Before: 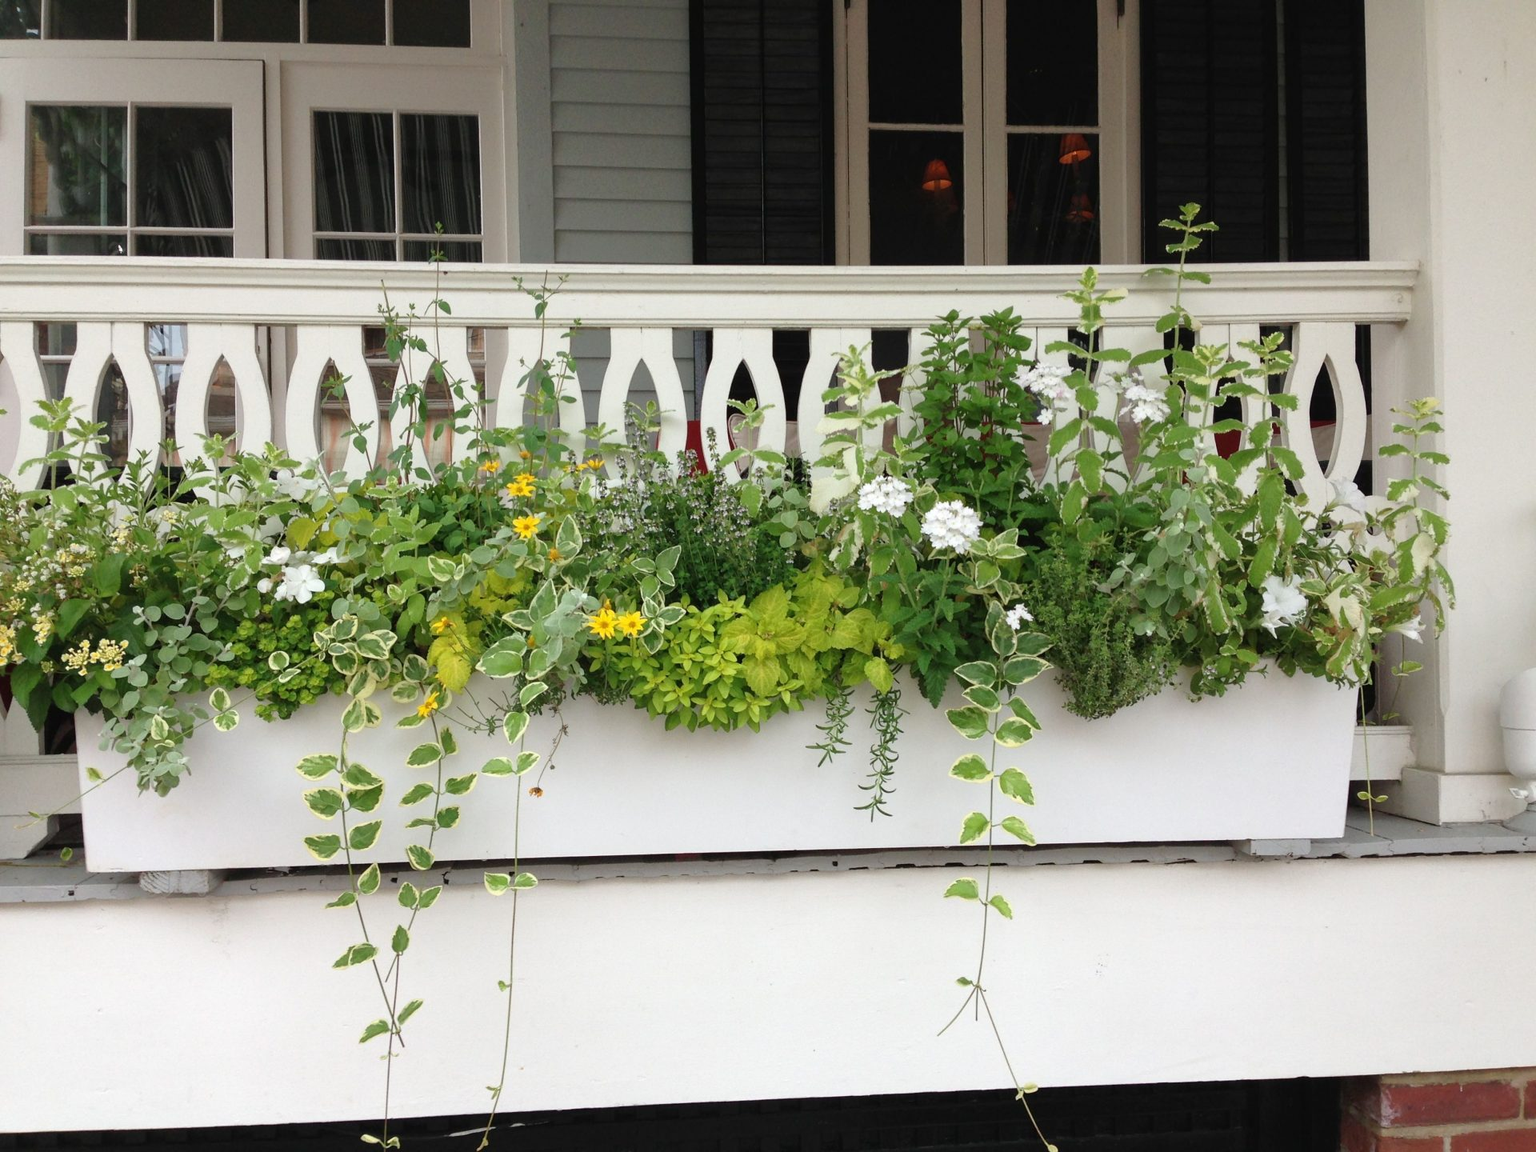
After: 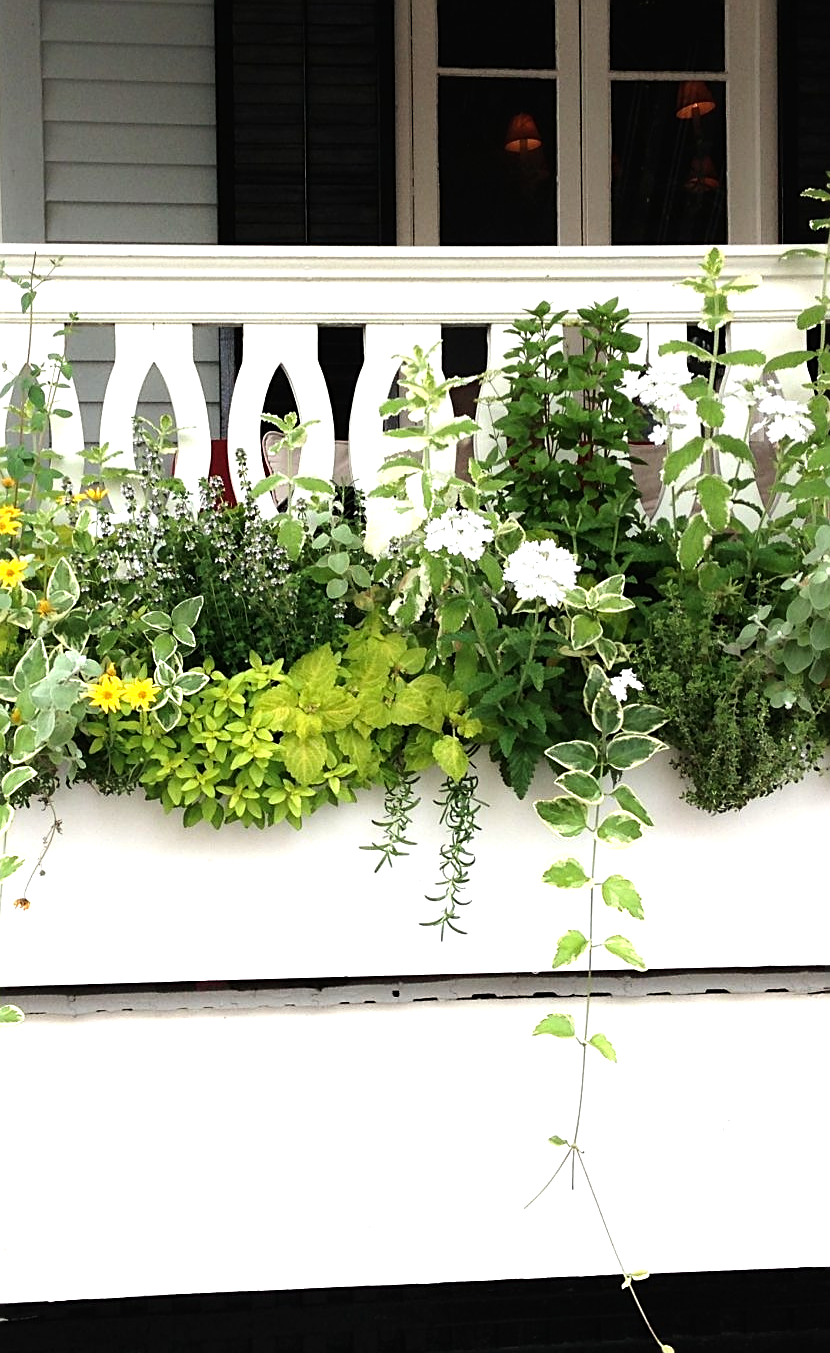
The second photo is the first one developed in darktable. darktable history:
sharpen: on, module defaults
tone equalizer: -8 EV -1.12 EV, -7 EV -0.997 EV, -6 EV -0.879 EV, -5 EV -0.572 EV, -3 EV 0.56 EV, -2 EV 0.88 EV, -1 EV 0.999 EV, +0 EV 1.08 EV, smoothing diameter 2.2%, edges refinement/feathering 22.41, mask exposure compensation -1.57 EV, filter diffusion 5
crop: left 33.764%, top 5.987%, right 22.966%
